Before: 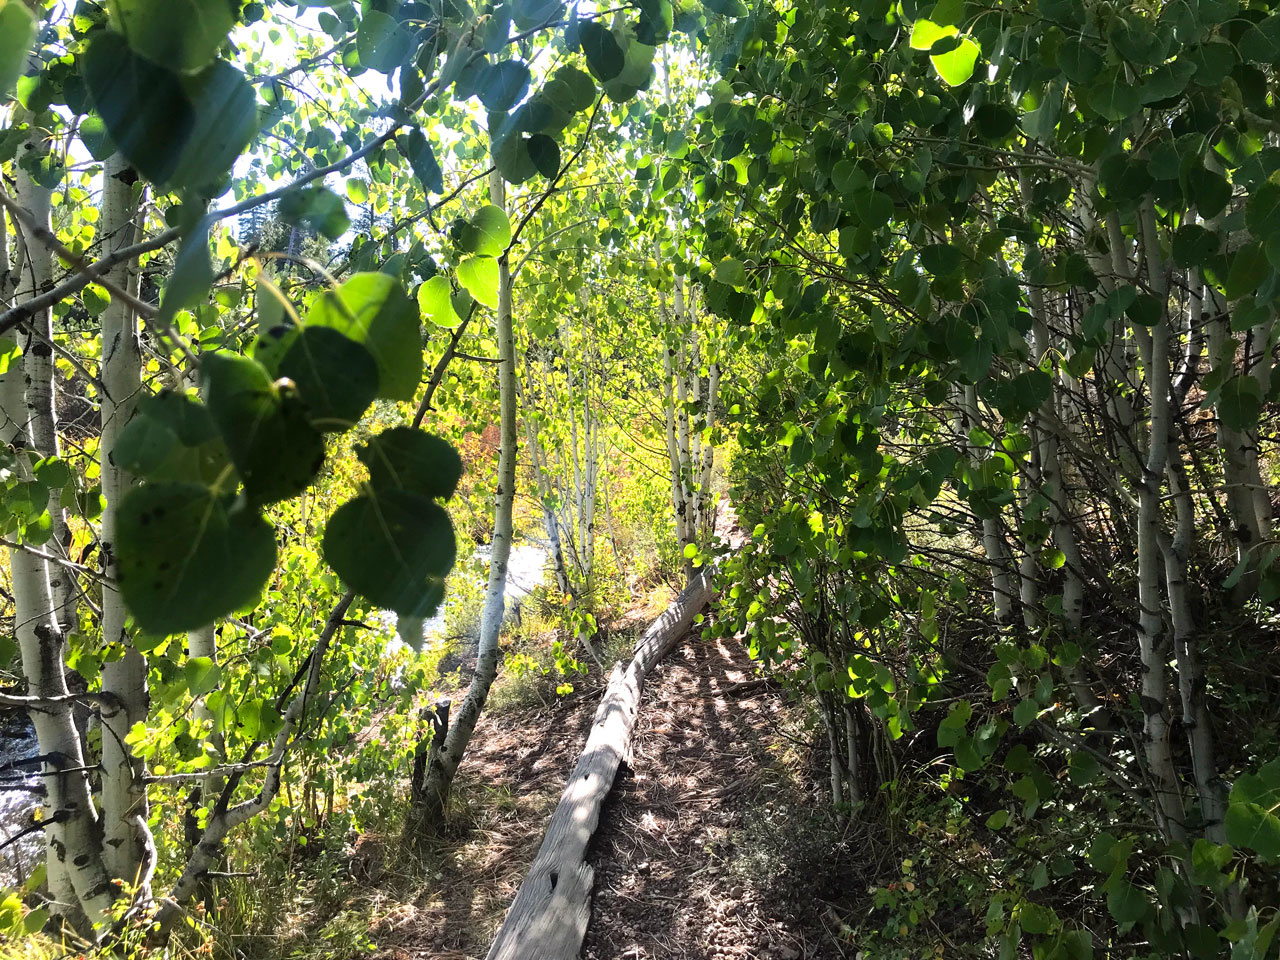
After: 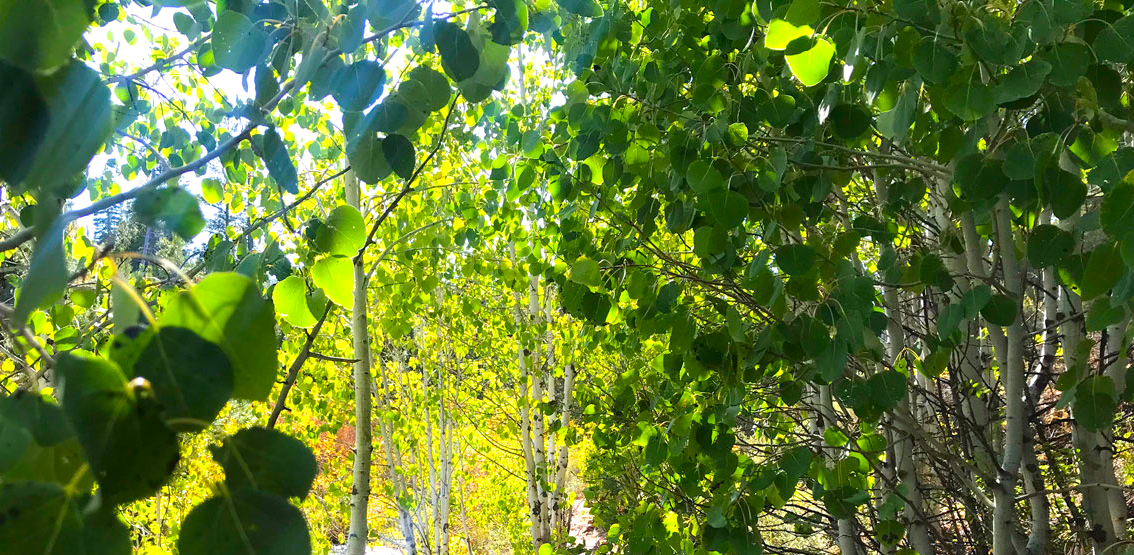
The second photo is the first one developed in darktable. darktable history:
color balance rgb: perceptual saturation grading › global saturation 29.431%, perceptual brilliance grading › global brilliance 9.218%, perceptual brilliance grading › shadows 15.037%, contrast -9.988%
crop and rotate: left 11.381%, bottom 42.148%
